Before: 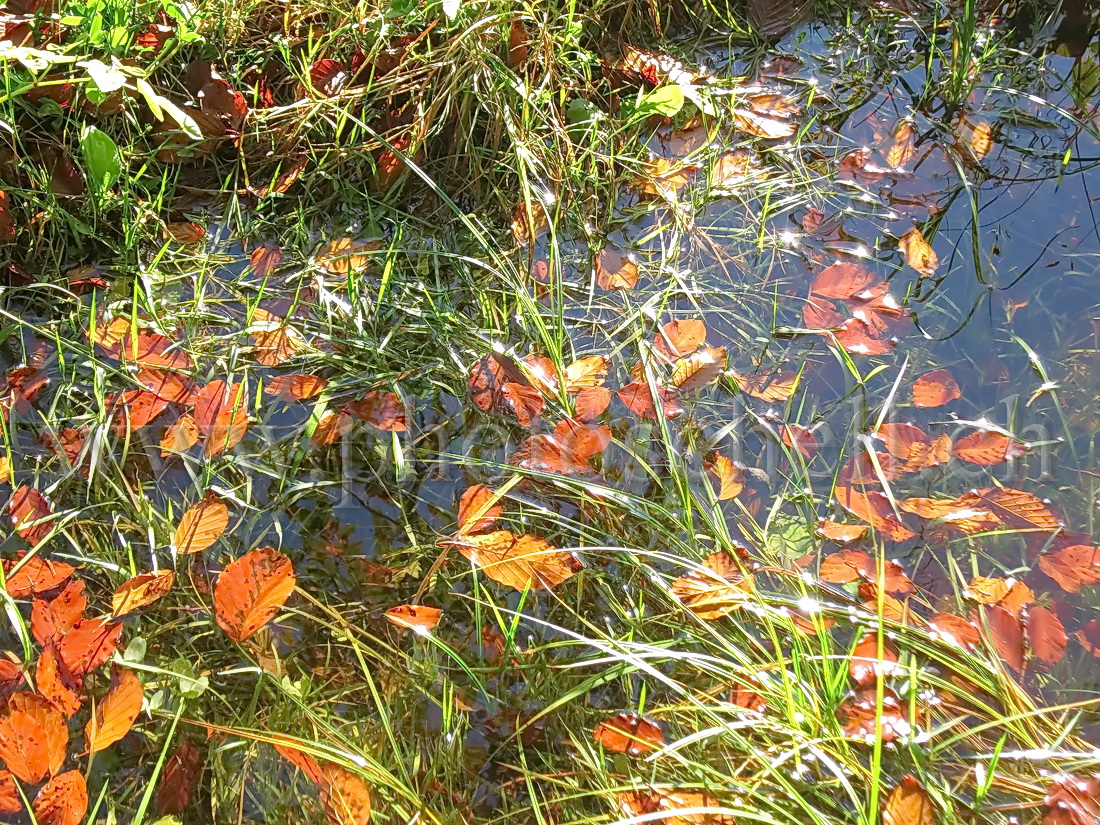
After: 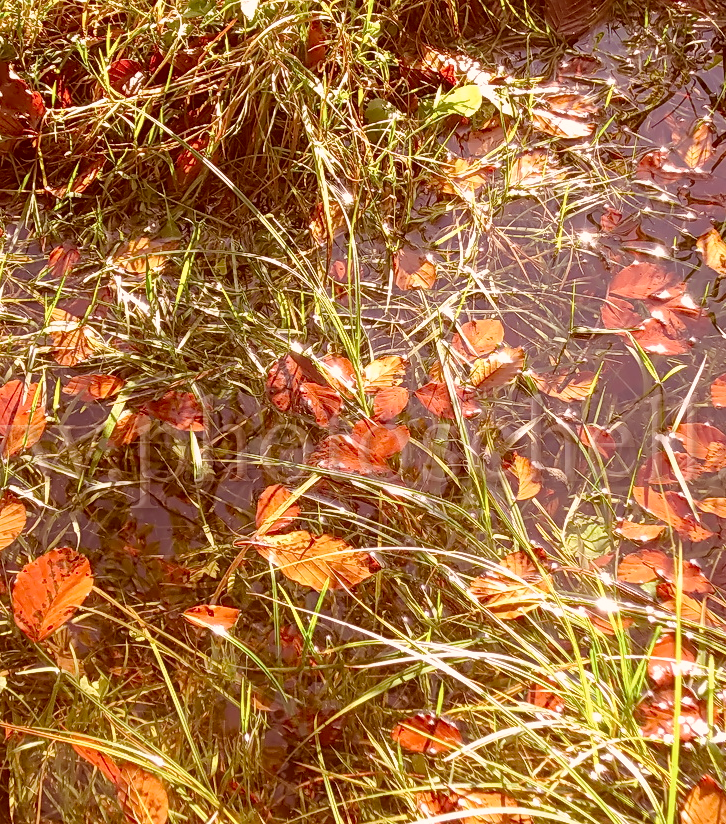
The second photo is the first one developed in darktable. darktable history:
color correction: highlights a* 9.03, highlights b* 8.71, shadows a* 40, shadows b* 40, saturation 0.8
crop and rotate: left 18.442%, right 15.508%
